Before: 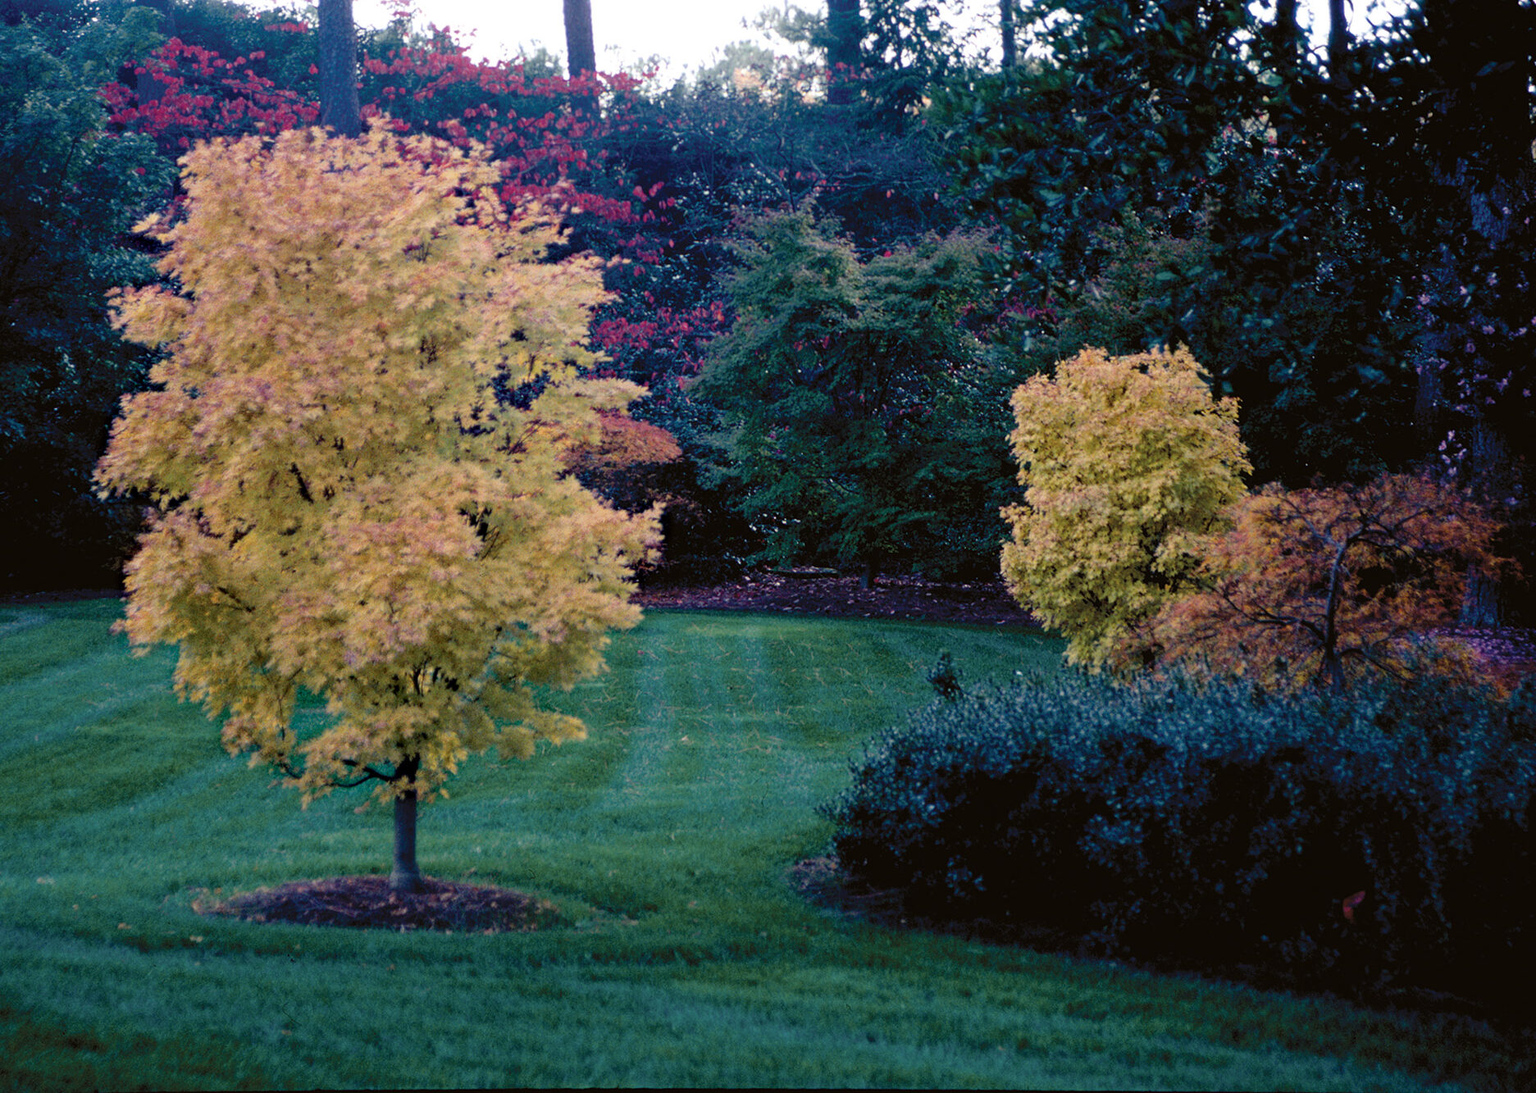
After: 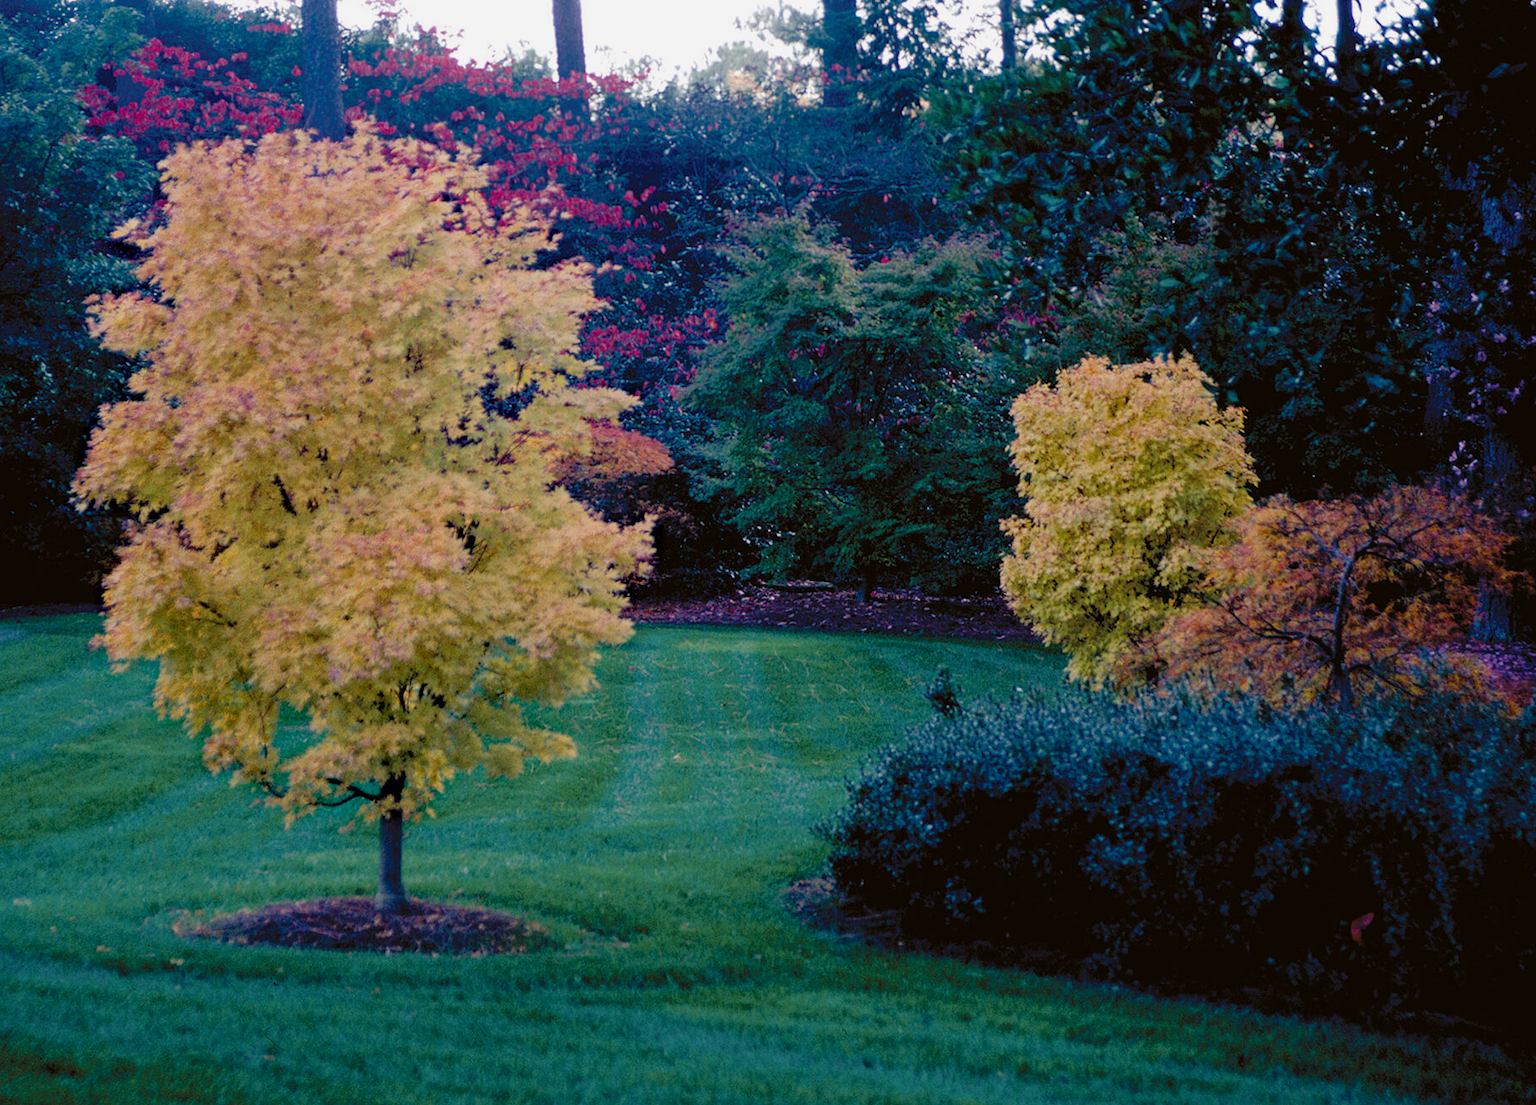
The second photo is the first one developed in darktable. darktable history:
color calibration: illuminant same as pipeline (D50), adaptation none (bypass), x 0.332, y 0.334, temperature 5007.99 K
crop and rotate: left 1.581%, right 0.752%, bottom 1.224%
exposure: black level correction 0.001, compensate highlight preservation false
tone equalizer: -8 EV 0.253 EV, -7 EV 0.383 EV, -6 EV 0.392 EV, -5 EV 0.283 EV, -3 EV -0.277 EV, -2 EV -0.409 EV, -1 EV -0.436 EV, +0 EV -0.234 EV, edges refinement/feathering 500, mask exposure compensation -1.57 EV, preserve details no
color balance rgb: highlights gain › chroma 0.105%, highlights gain › hue 331.78°, perceptual saturation grading › global saturation 0.473%, perceptual saturation grading › highlights -18.708%, perceptual saturation grading › mid-tones 6.739%, perceptual saturation grading › shadows 27.586%, perceptual brilliance grading › highlights 6.247%, perceptual brilliance grading › mid-tones 17.066%, perceptual brilliance grading › shadows -5.253%
